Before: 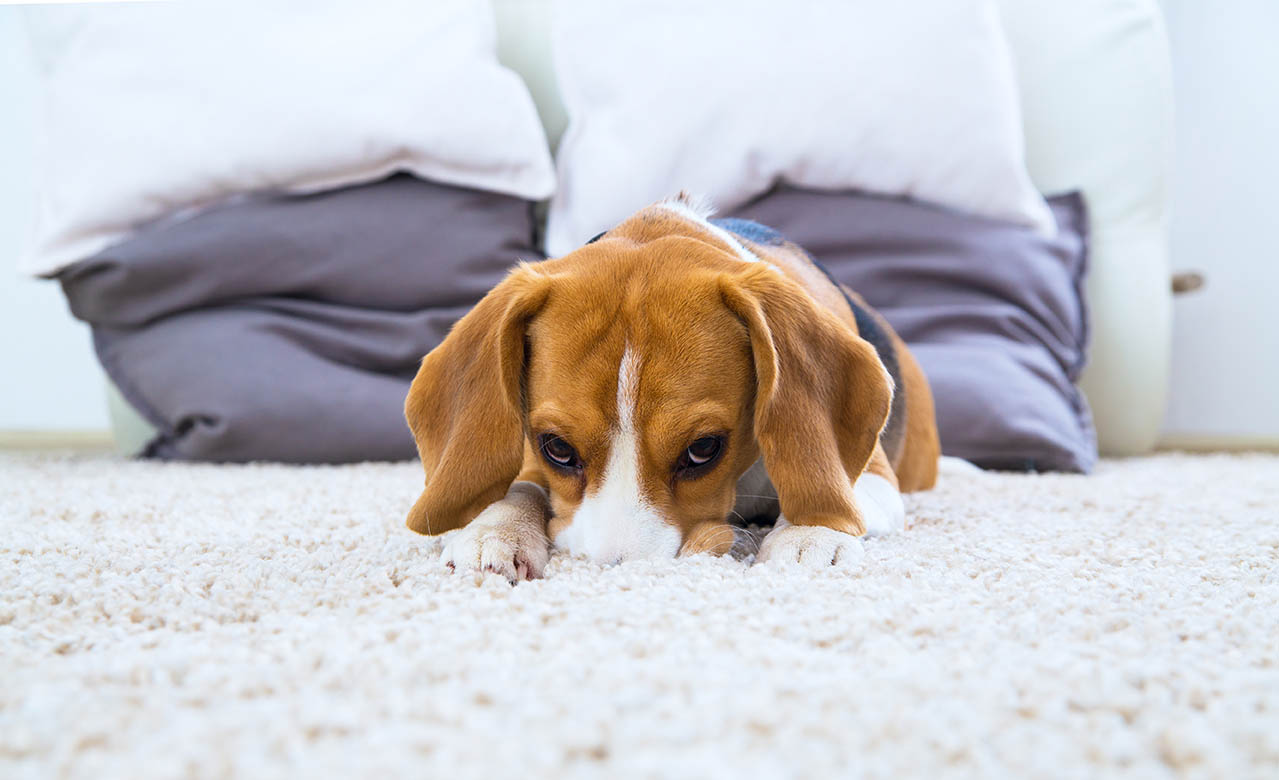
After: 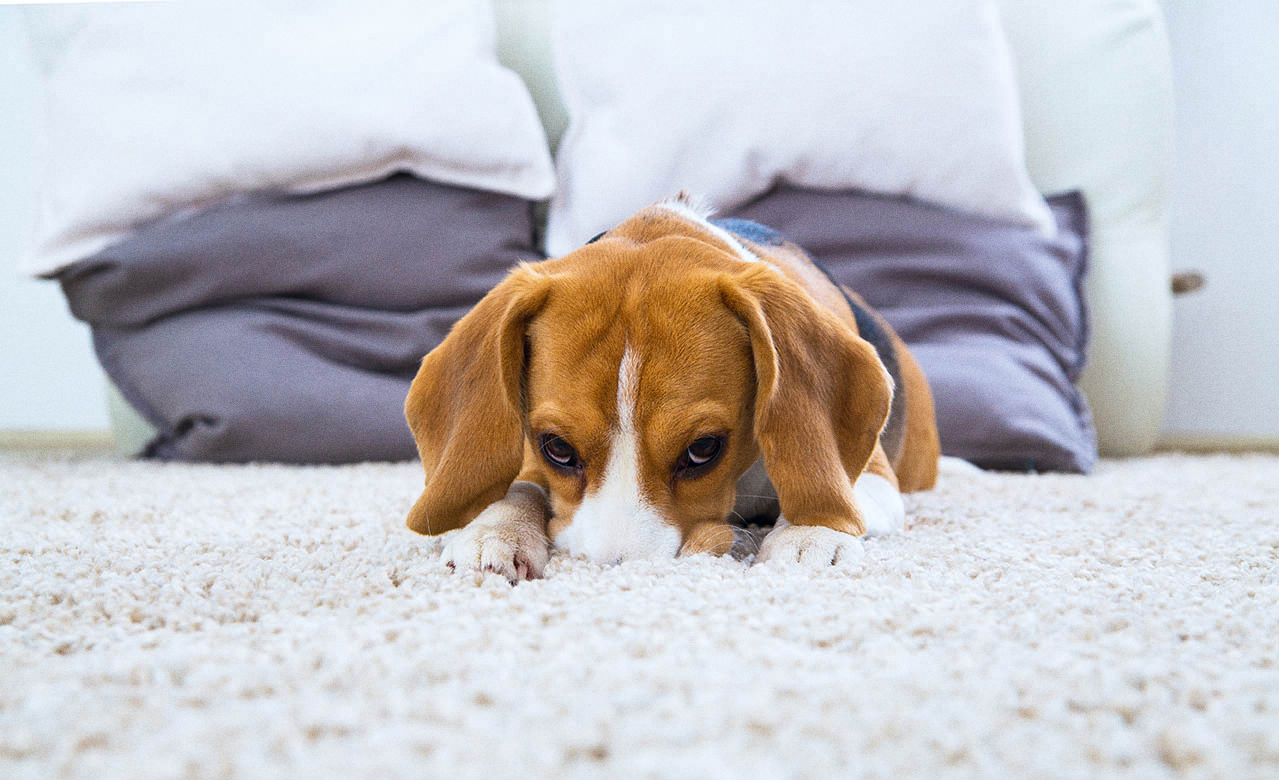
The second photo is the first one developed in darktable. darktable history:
shadows and highlights: shadows 29.61, highlights -30.47, low approximation 0.01, soften with gaussian
grain: on, module defaults
